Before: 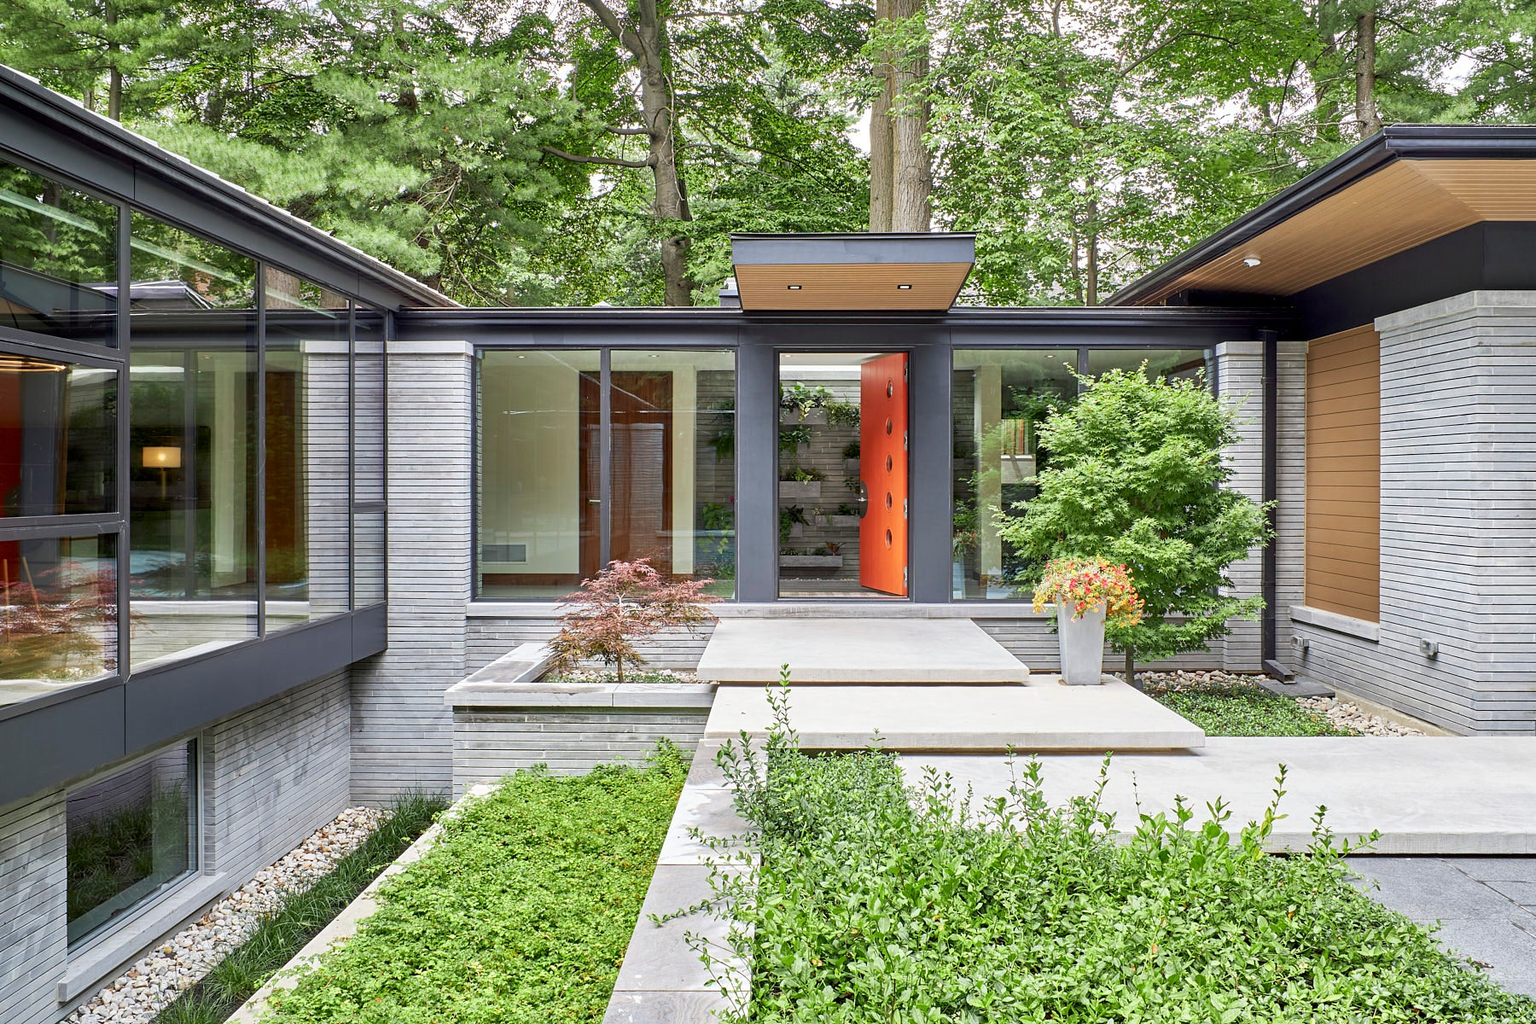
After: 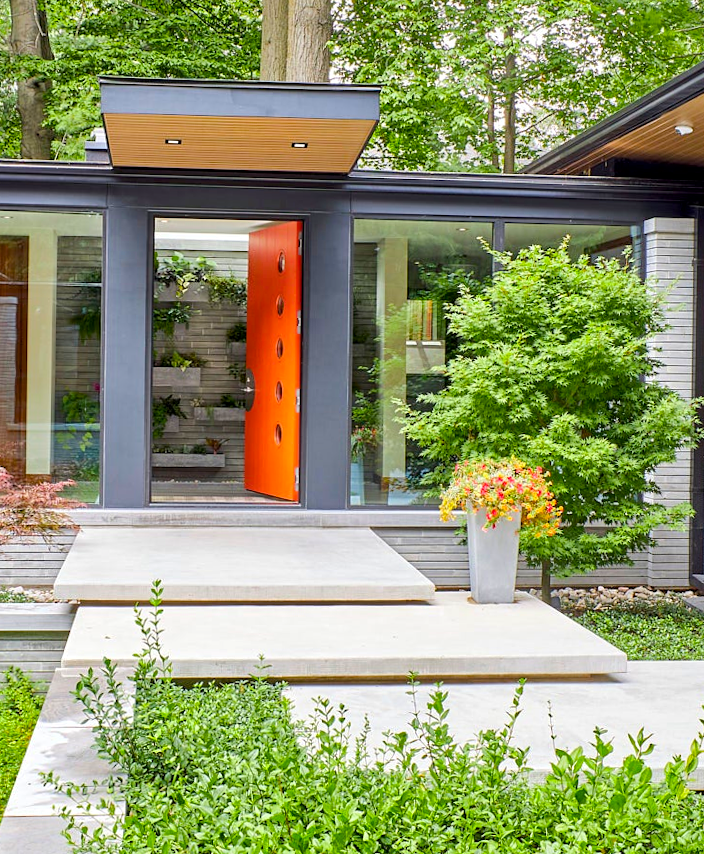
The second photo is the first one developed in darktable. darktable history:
local contrast: mode bilateral grid, contrast 20, coarseness 50, detail 120%, midtone range 0.2
rotate and perspective: rotation 0.679°, lens shift (horizontal) 0.136, crop left 0.009, crop right 0.991, crop top 0.078, crop bottom 0.95
crop: left 45.721%, top 13.393%, right 14.118%, bottom 10.01%
color balance rgb: perceptual saturation grading › global saturation 25%, perceptual brilliance grading › mid-tones 10%, perceptual brilliance grading › shadows 15%, global vibrance 20%
